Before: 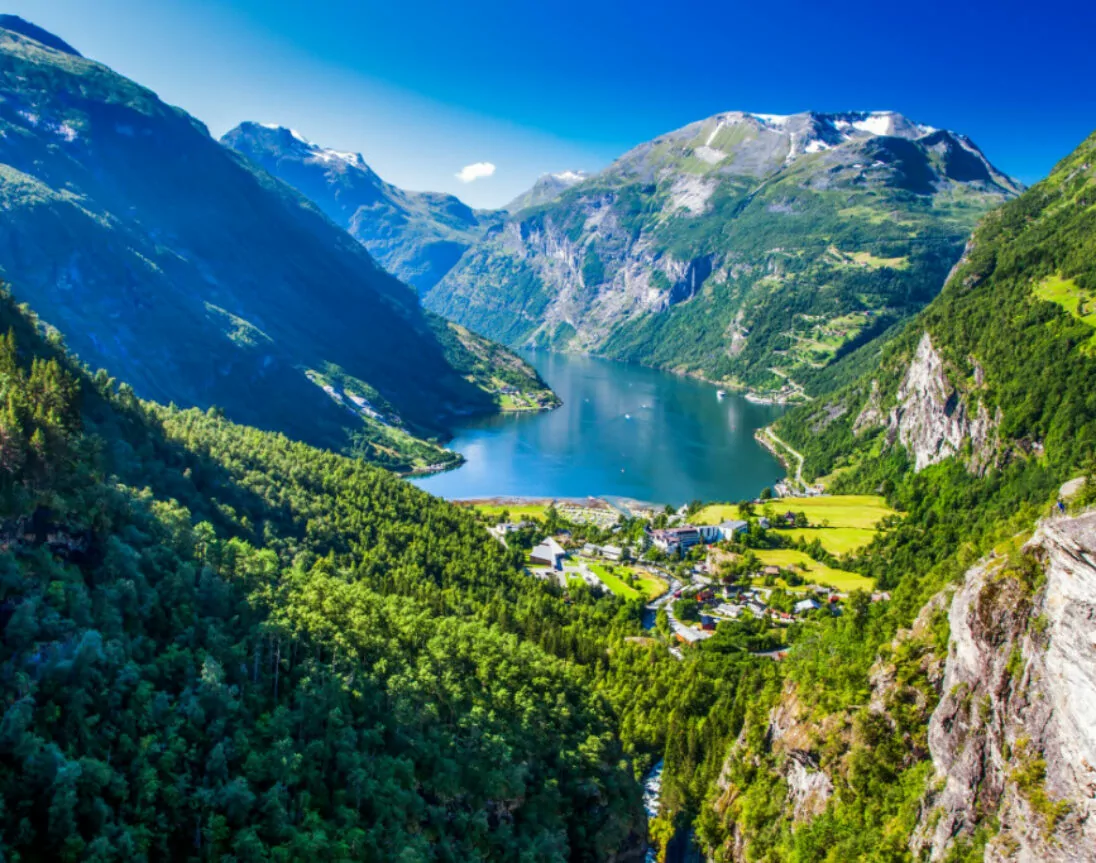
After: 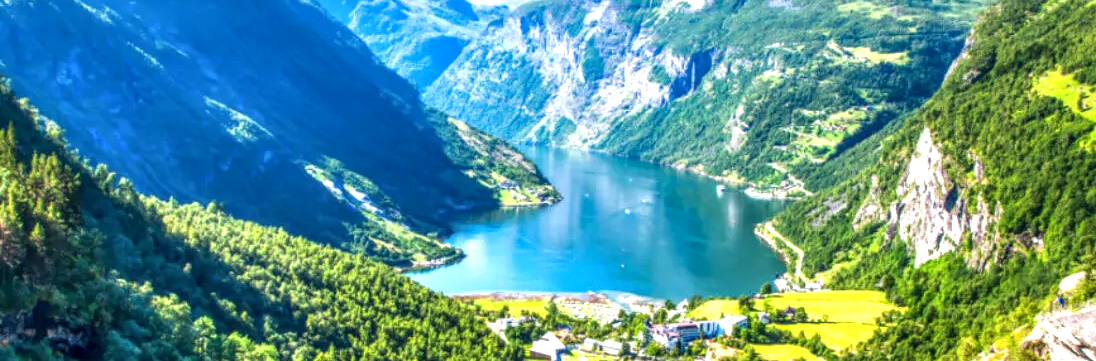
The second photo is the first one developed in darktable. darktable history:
local contrast: on, module defaults
exposure: black level correction 0, exposure 0.9 EV, compensate highlight preservation false
crop and rotate: top 23.84%, bottom 34.294%
white balance: emerald 1
